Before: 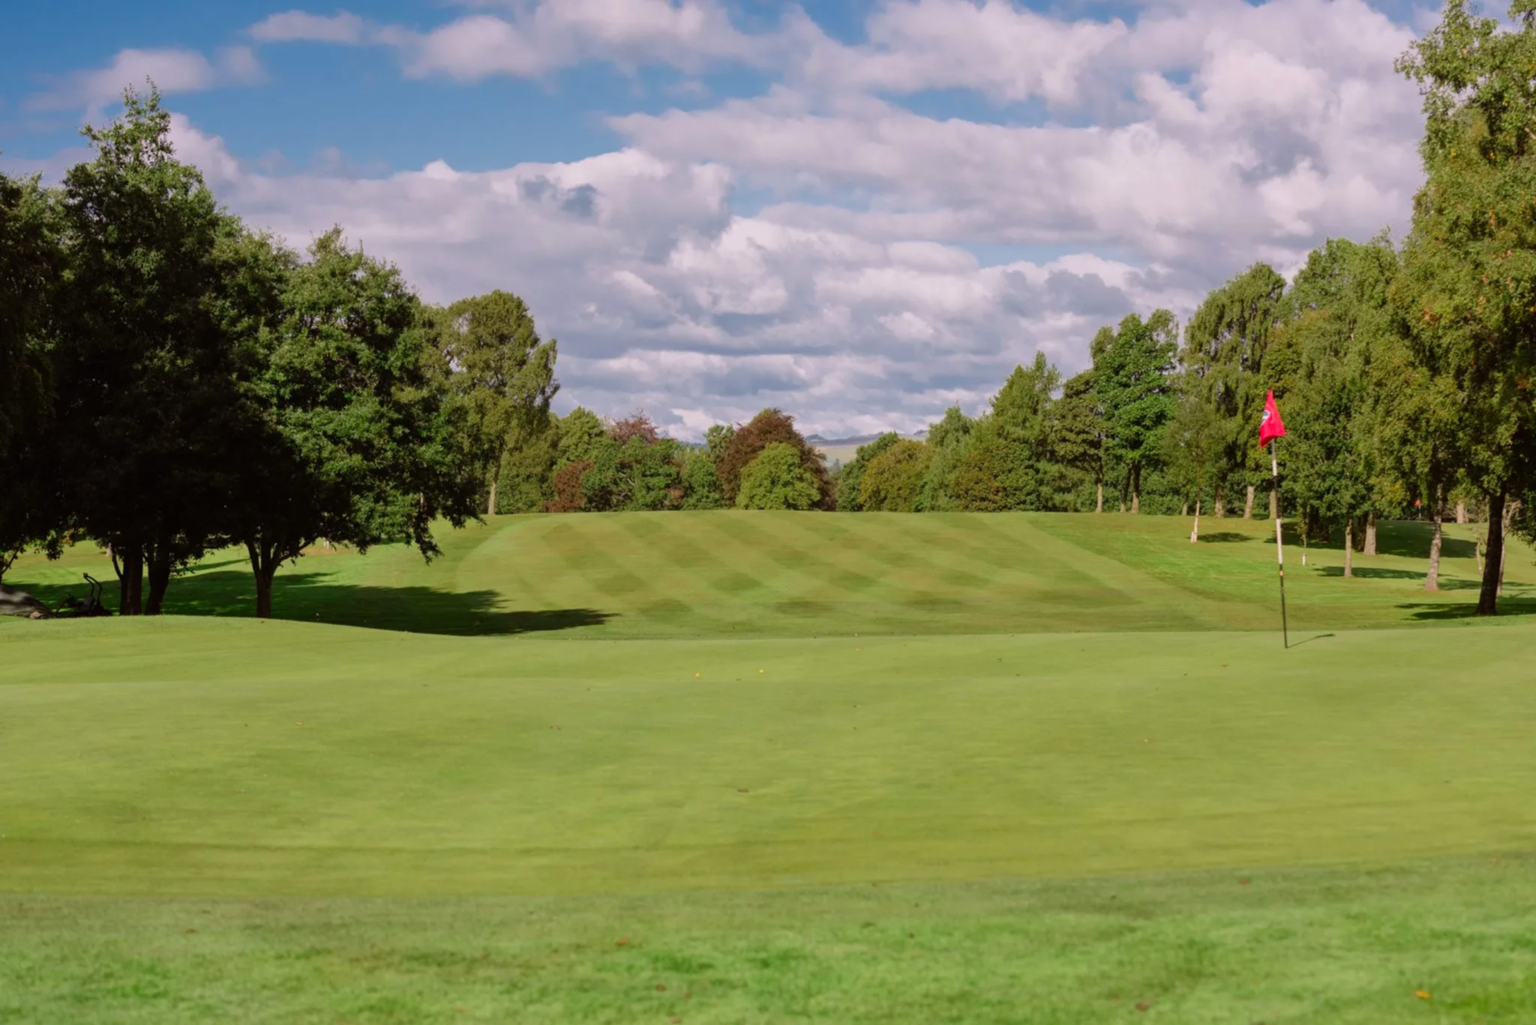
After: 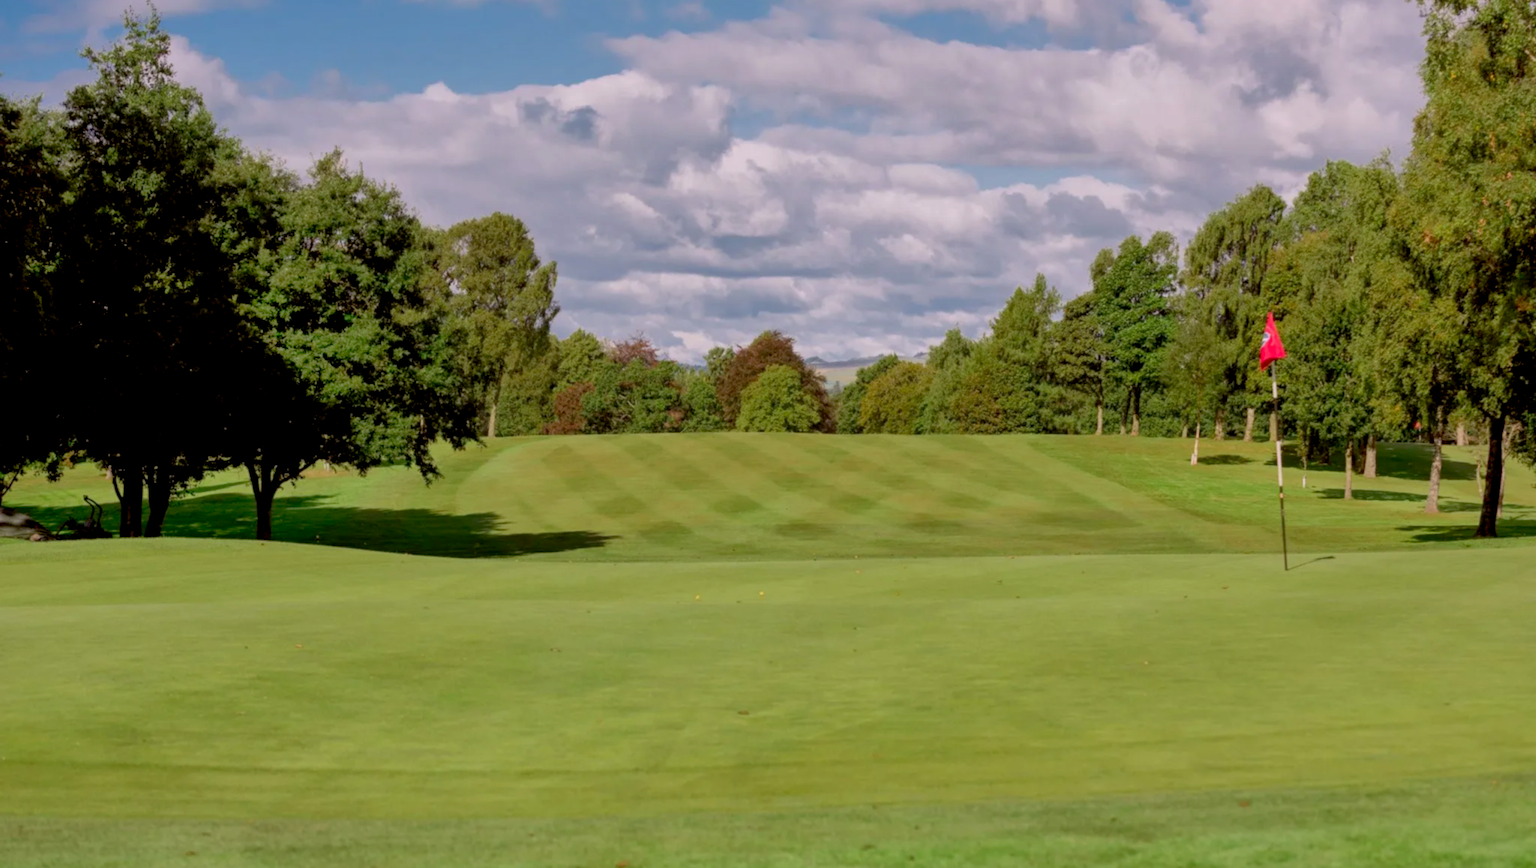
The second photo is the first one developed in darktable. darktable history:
crop: top 7.62%, bottom 7.659%
shadows and highlights: on, module defaults
exposure: black level correction 0.007, compensate exposure bias true, compensate highlight preservation false
